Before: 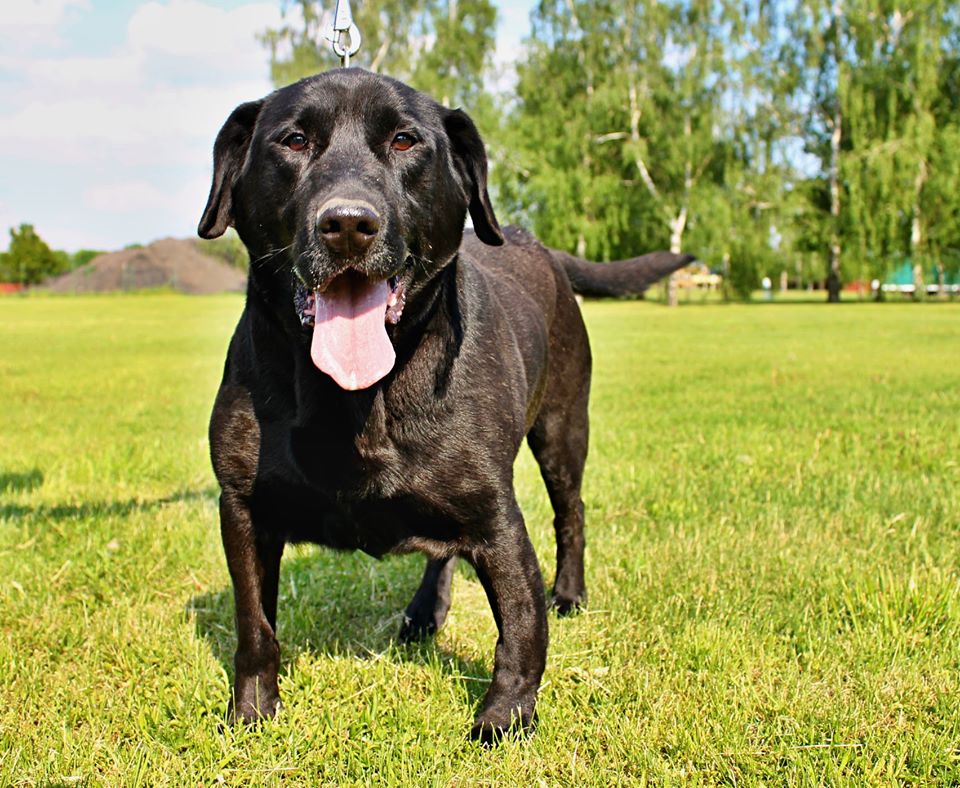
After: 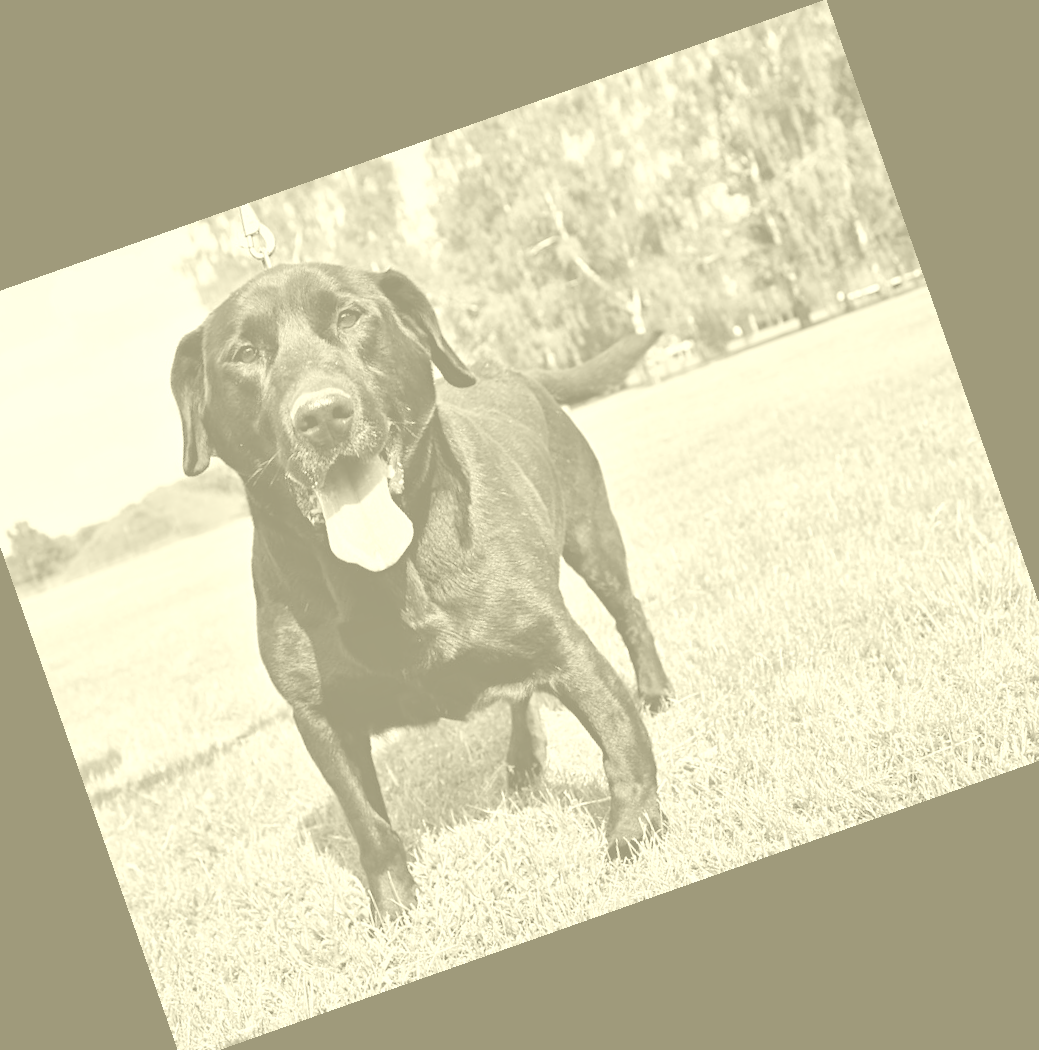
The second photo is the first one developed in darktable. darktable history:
crop and rotate: angle 19.43°, left 6.812%, right 4.125%, bottom 1.087%
contrast brightness saturation: contrast -0.26, saturation -0.43
exposure: black level correction 0, exposure 0.7 EV, compensate exposure bias true, compensate highlight preservation false
color correction: highlights a* 3.84, highlights b* 5.07
colorize: hue 43.2°, saturation 40%, version 1
